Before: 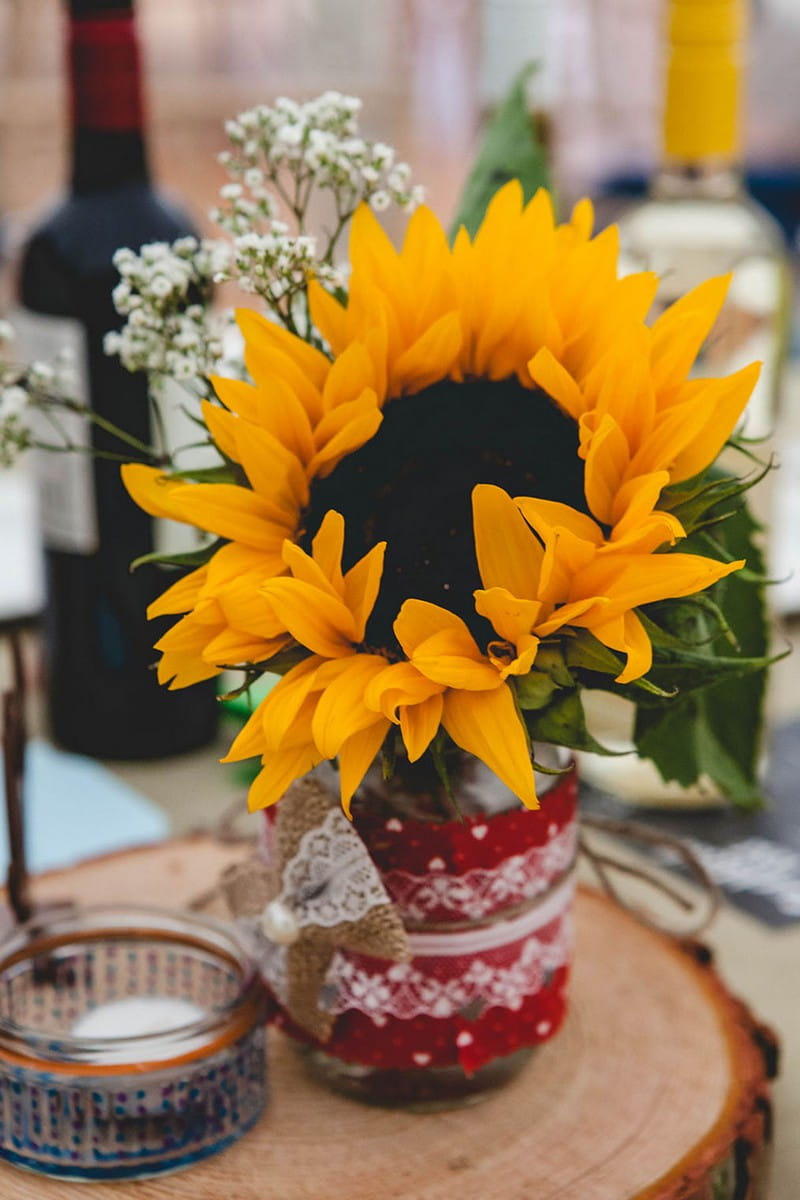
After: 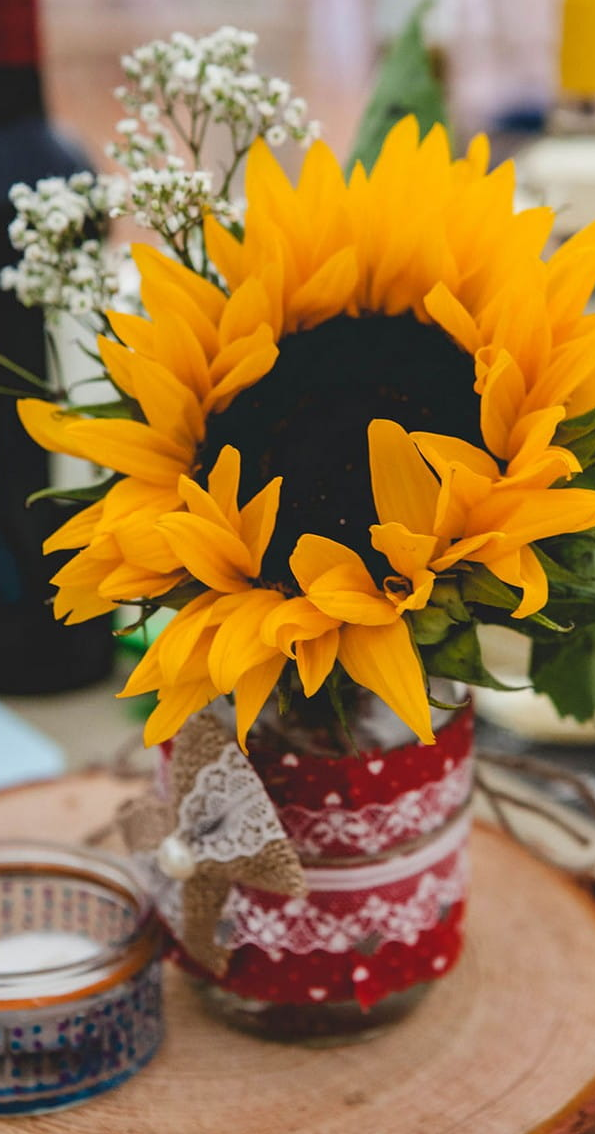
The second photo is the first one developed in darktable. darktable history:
crop and rotate: left 13.03%, top 5.425%, right 12.529%
